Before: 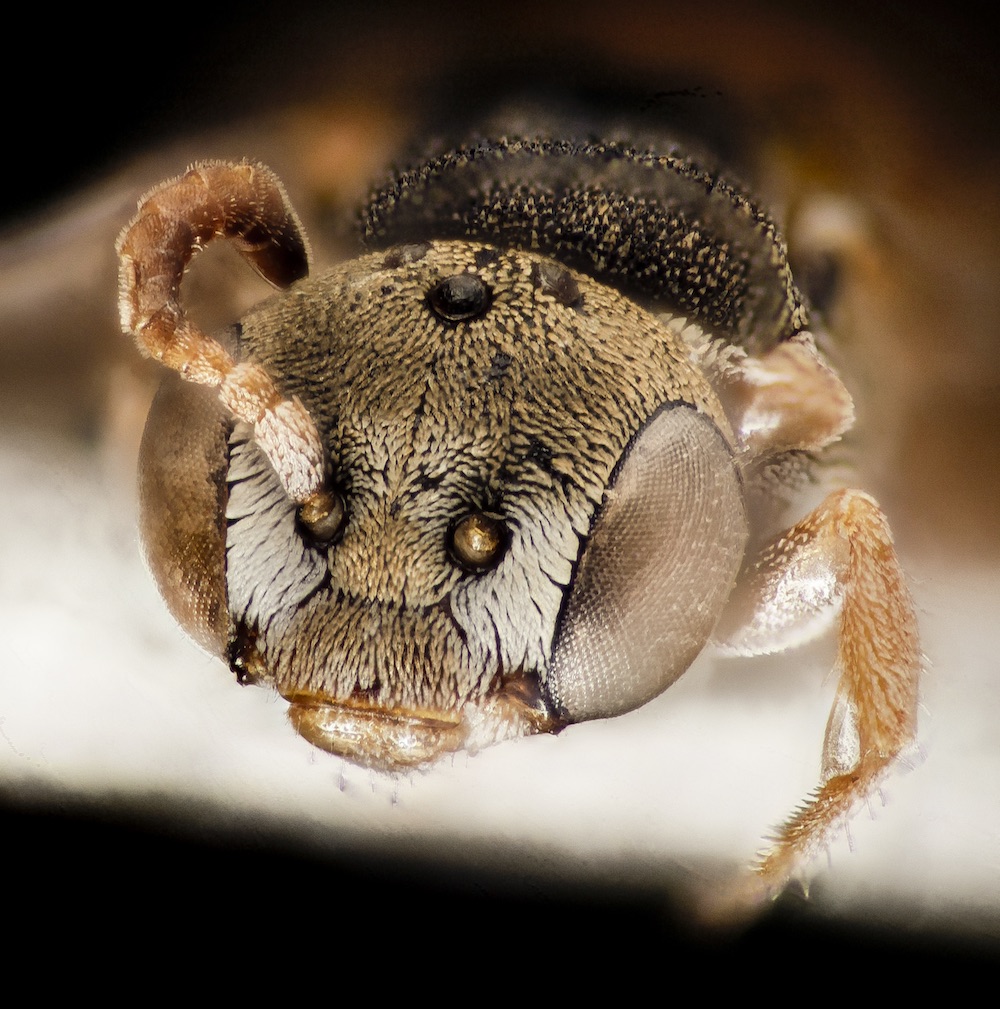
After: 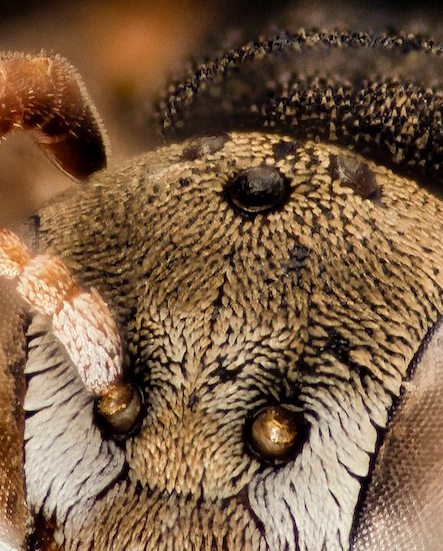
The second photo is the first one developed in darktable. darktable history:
crop: left 20.201%, top 10.798%, right 35.405%, bottom 34.516%
